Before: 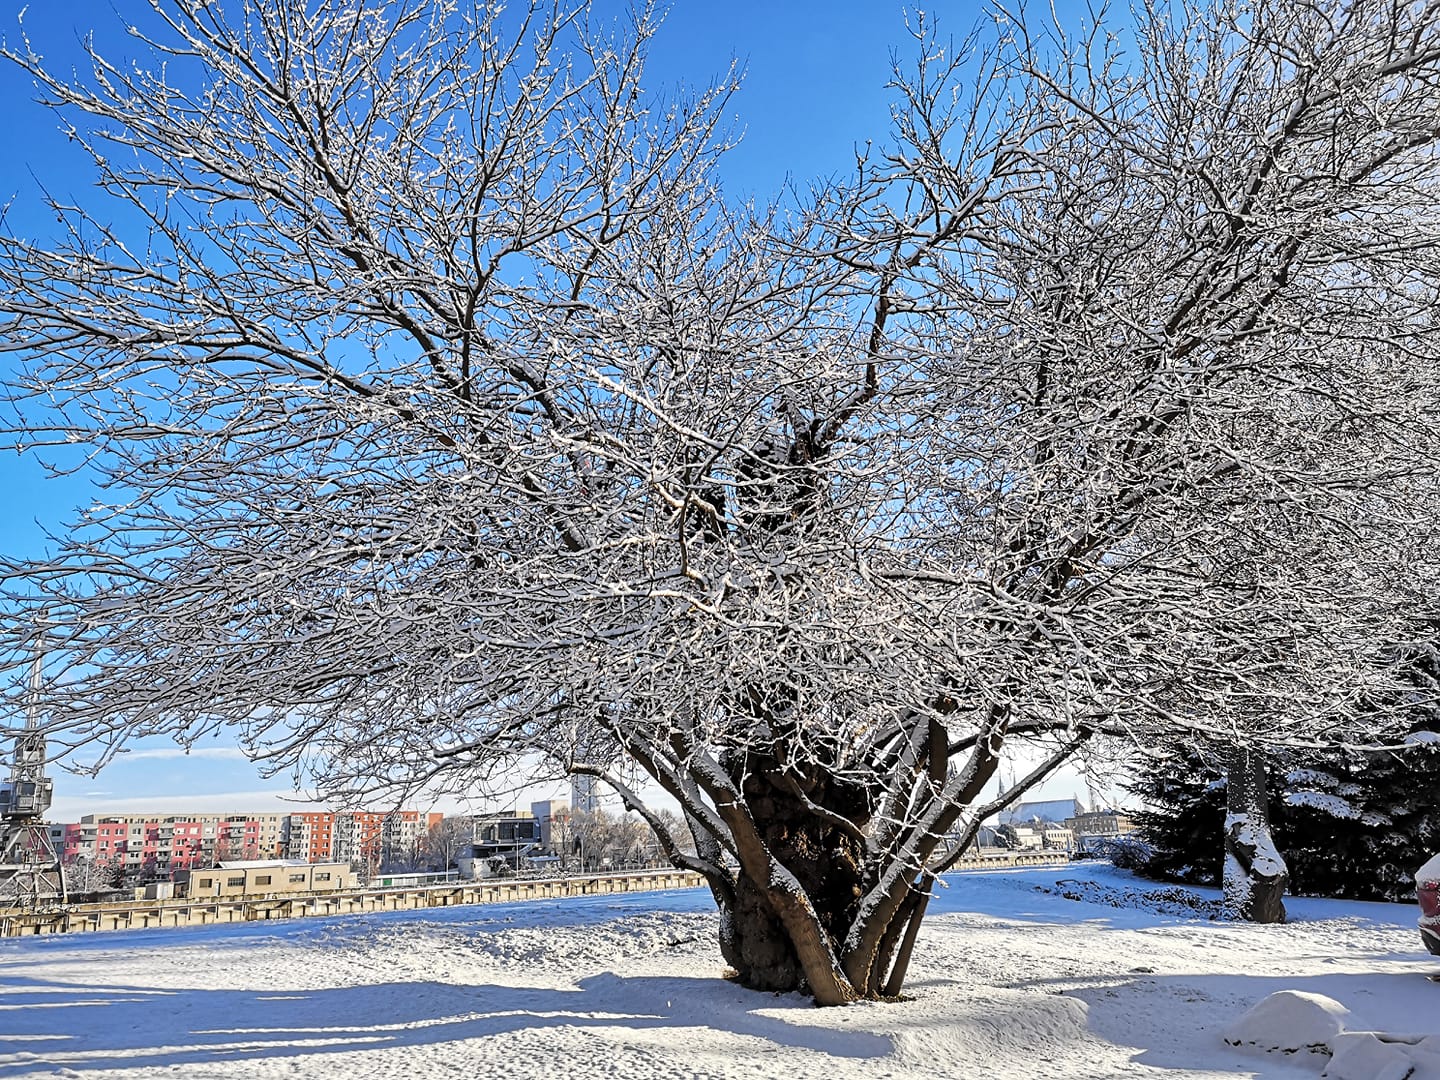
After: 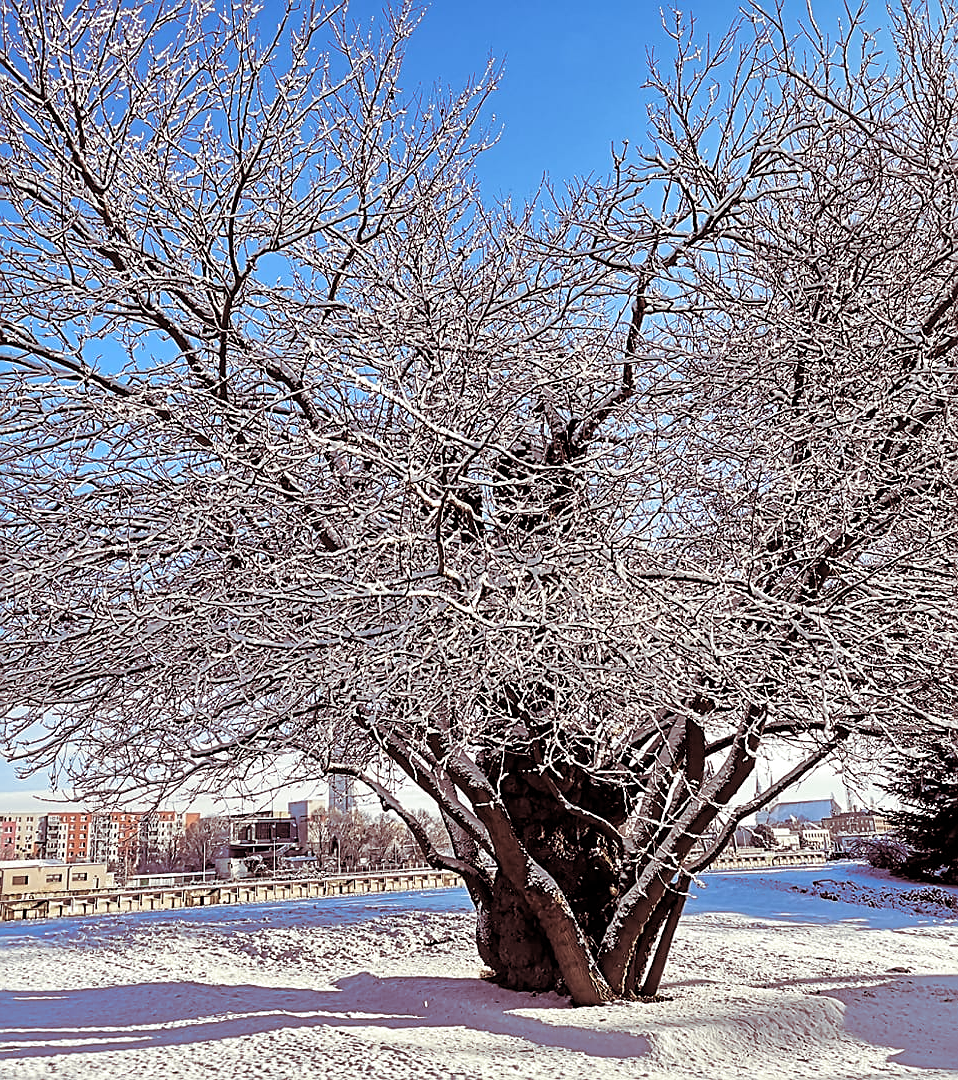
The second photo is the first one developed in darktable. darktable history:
crop: left 16.899%, right 16.556%
split-toning: on, module defaults
sharpen: on, module defaults
